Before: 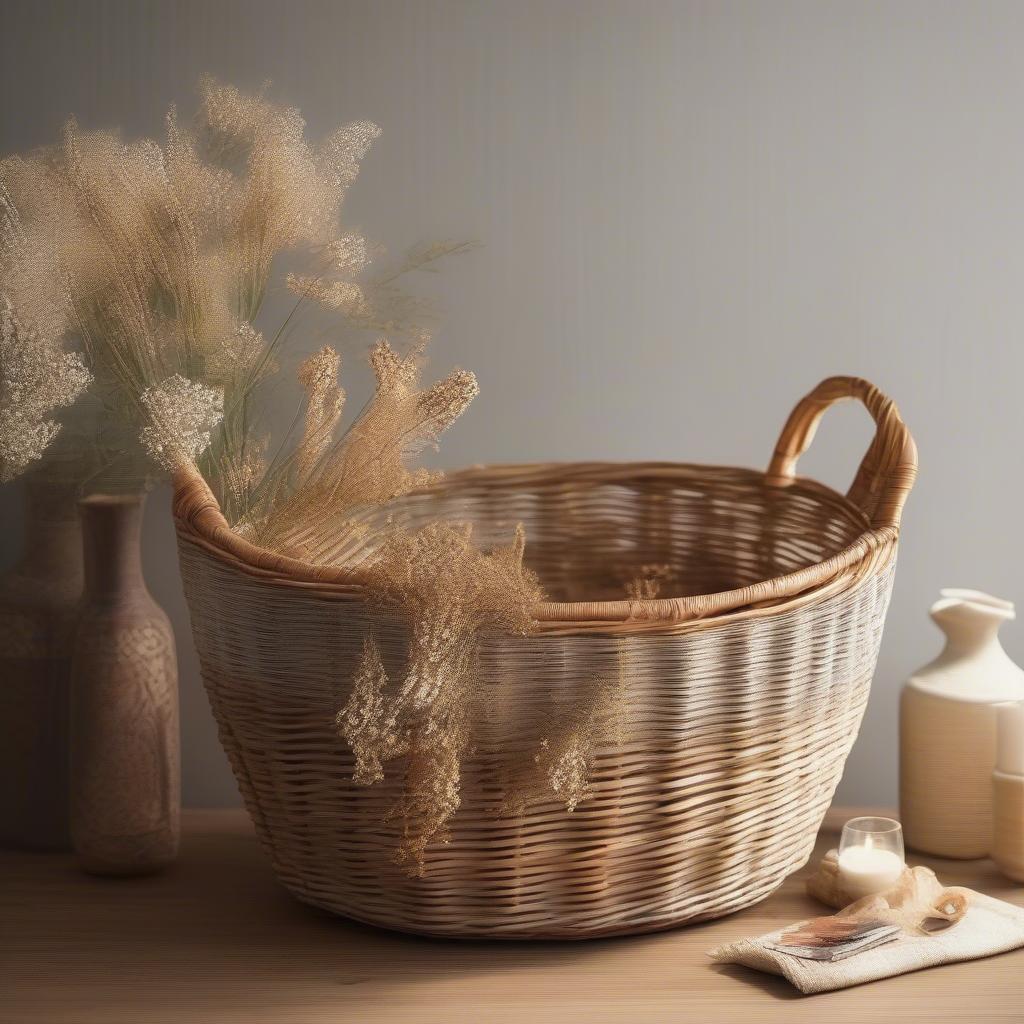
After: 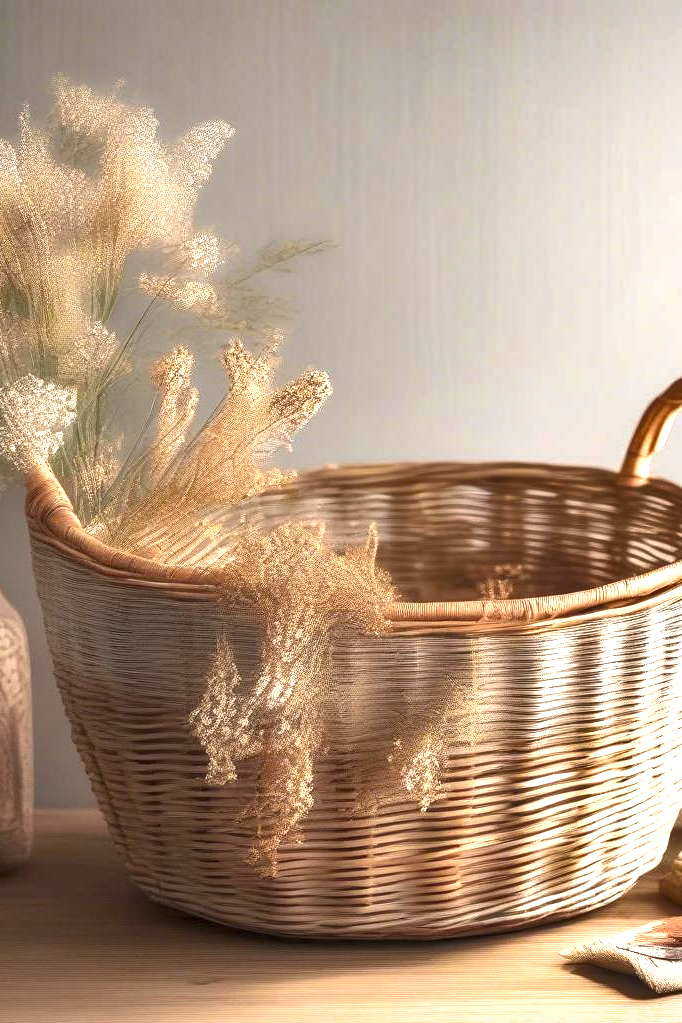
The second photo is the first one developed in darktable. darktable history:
exposure: black level correction 0, exposure 1.2 EV, compensate highlight preservation false
local contrast: on, module defaults
shadows and highlights: soften with gaussian
crop and rotate: left 14.384%, right 18.957%
